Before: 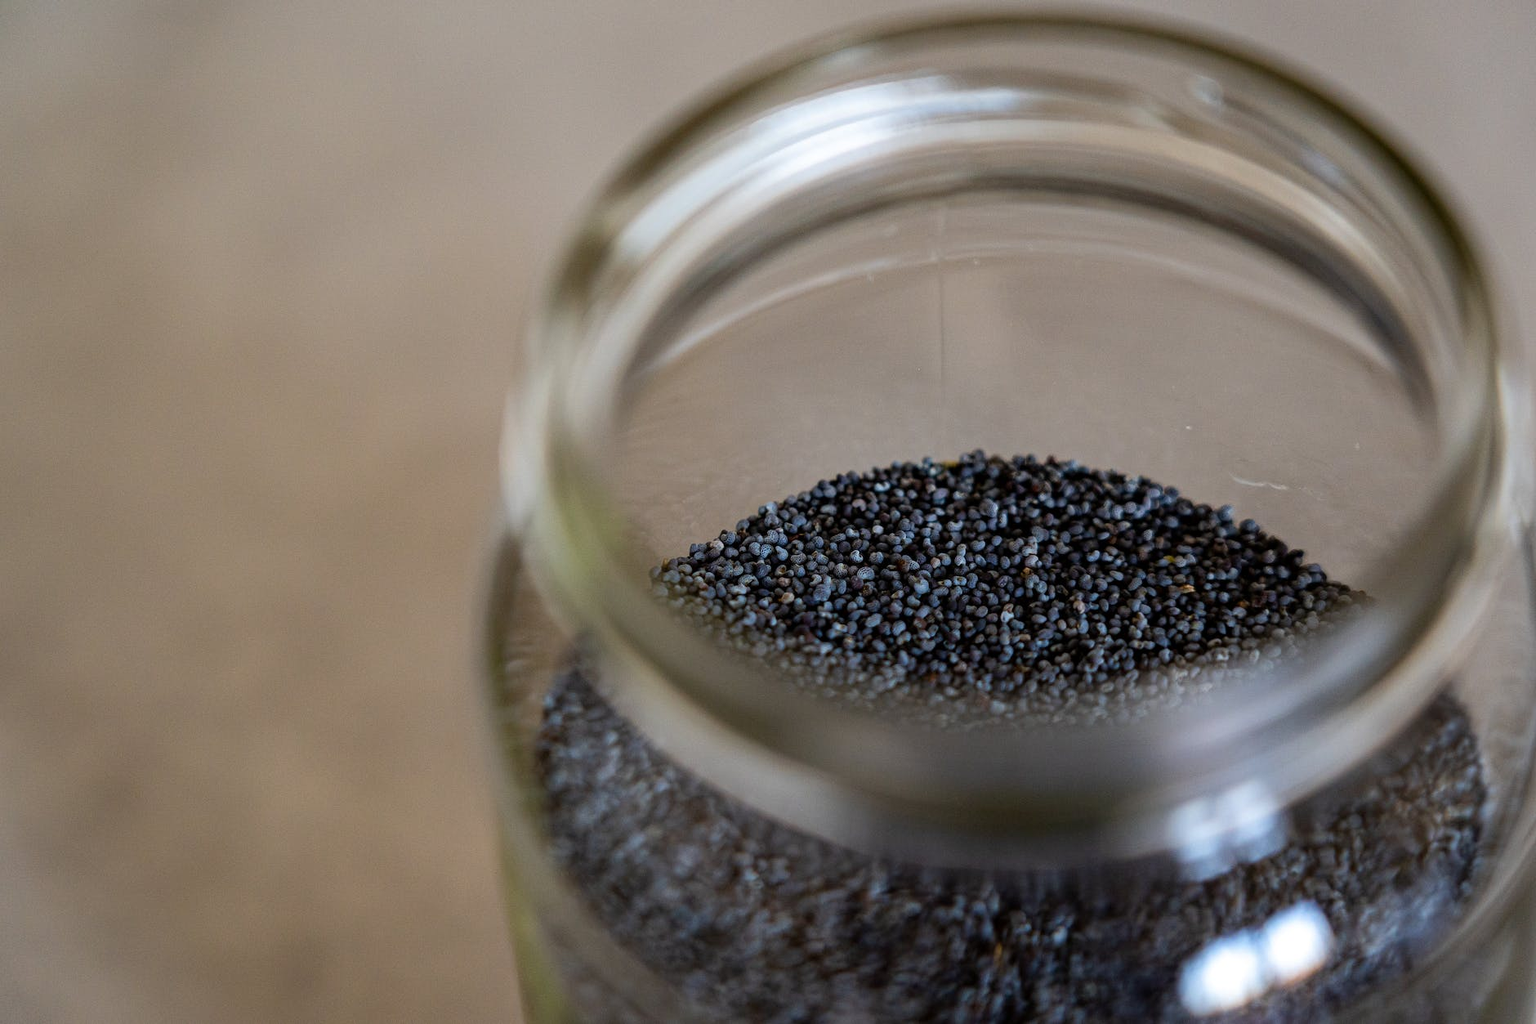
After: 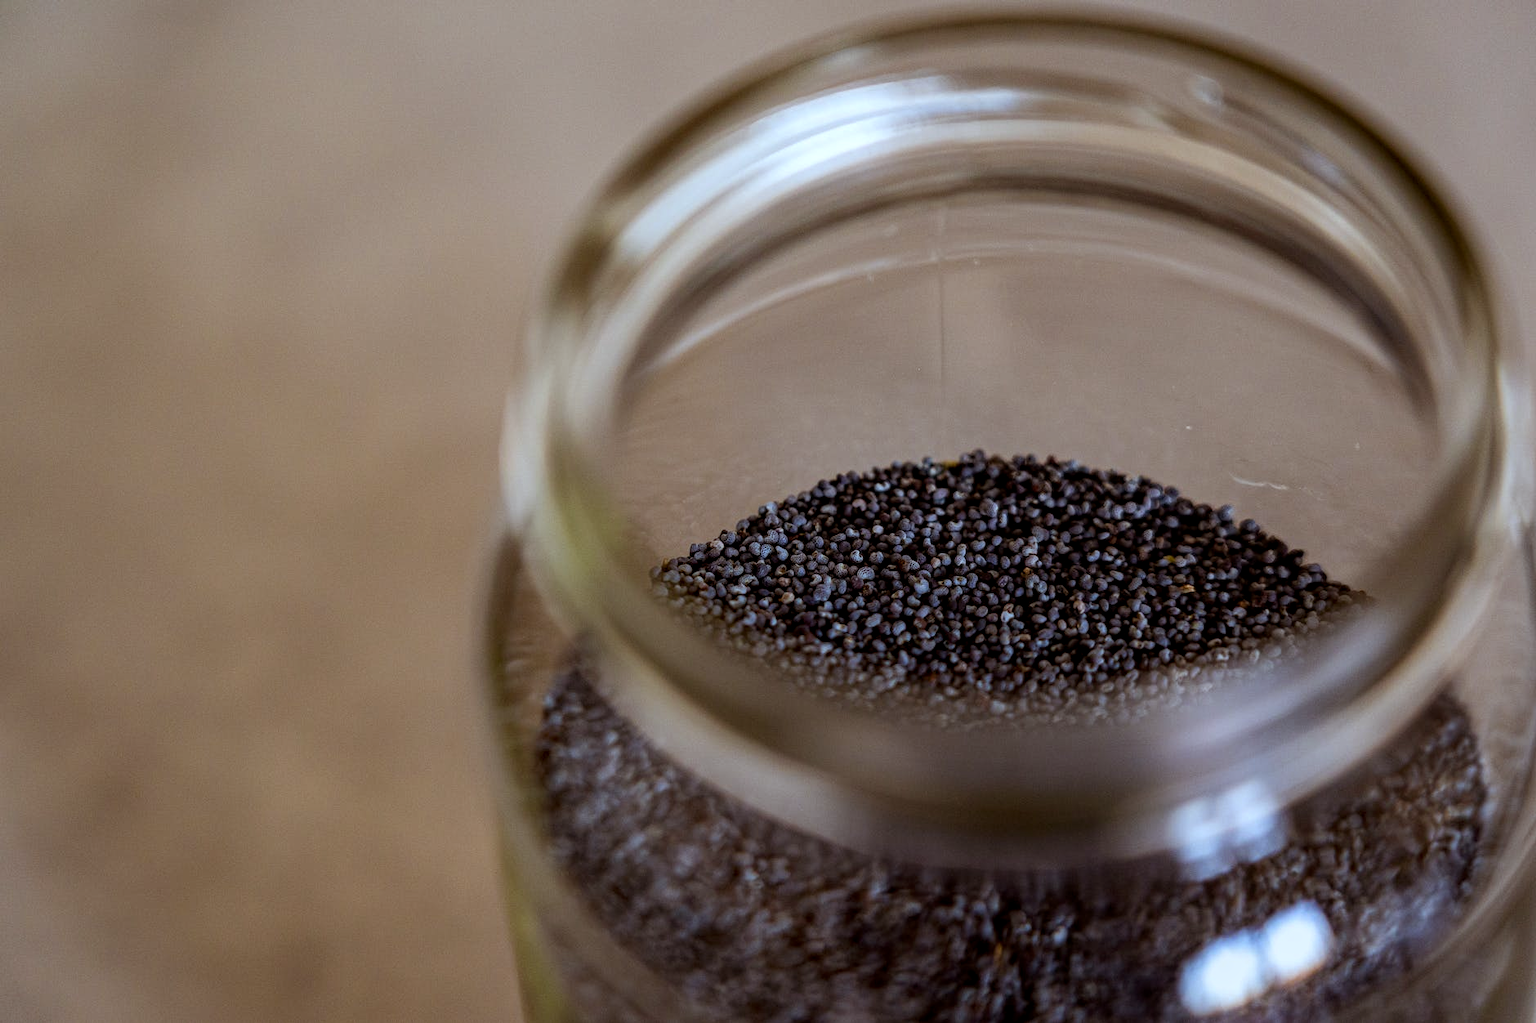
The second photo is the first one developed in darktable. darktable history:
white balance: red 0.925, blue 1.046
rgb levels: mode RGB, independent channels, levels [[0, 0.5, 1], [0, 0.521, 1], [0, 0.536, 1]]
local contrast: detail 117%
